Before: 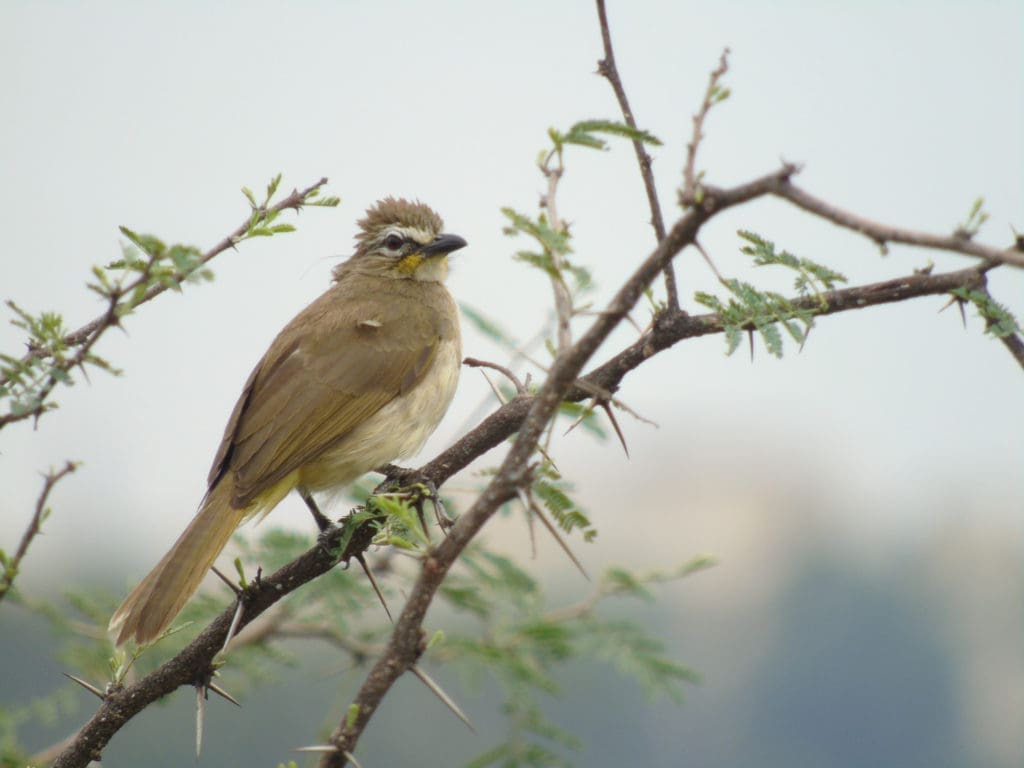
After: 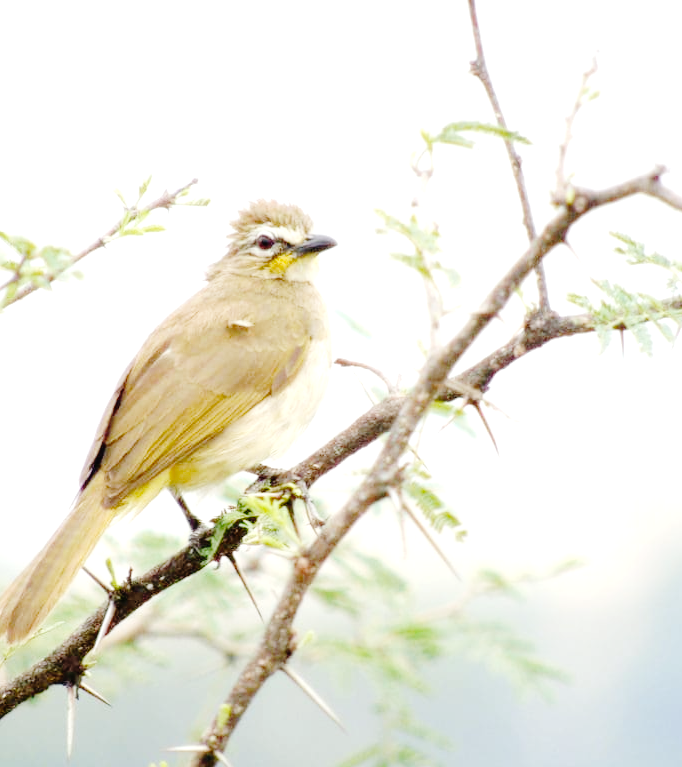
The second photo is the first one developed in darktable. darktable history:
exposure: black level correction 0, exposure 1.173 EV, compensate exposure bias true, compensate highlight preservation false
base curve: curves: ch0 [(0, 0) (0.036, 0.01) (0.123, 0.254) (0.258, 0.504) (0.507, 0.748) (1, 1)], preserve colors none
crop and rotate: left 12.648%, right 20.685%
